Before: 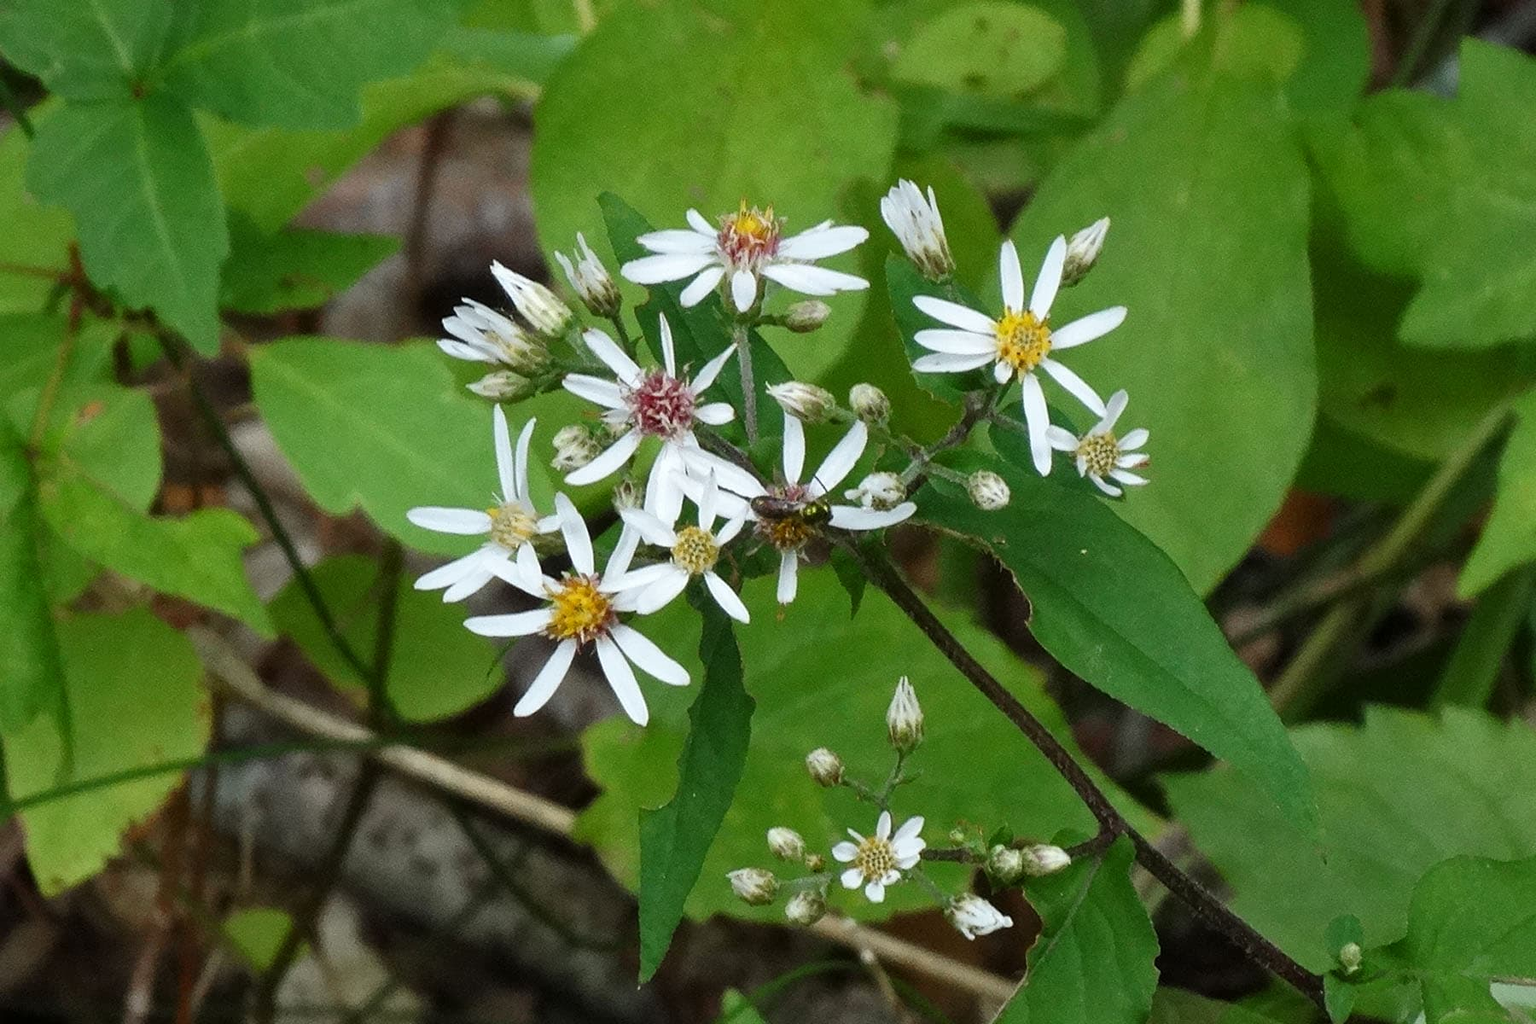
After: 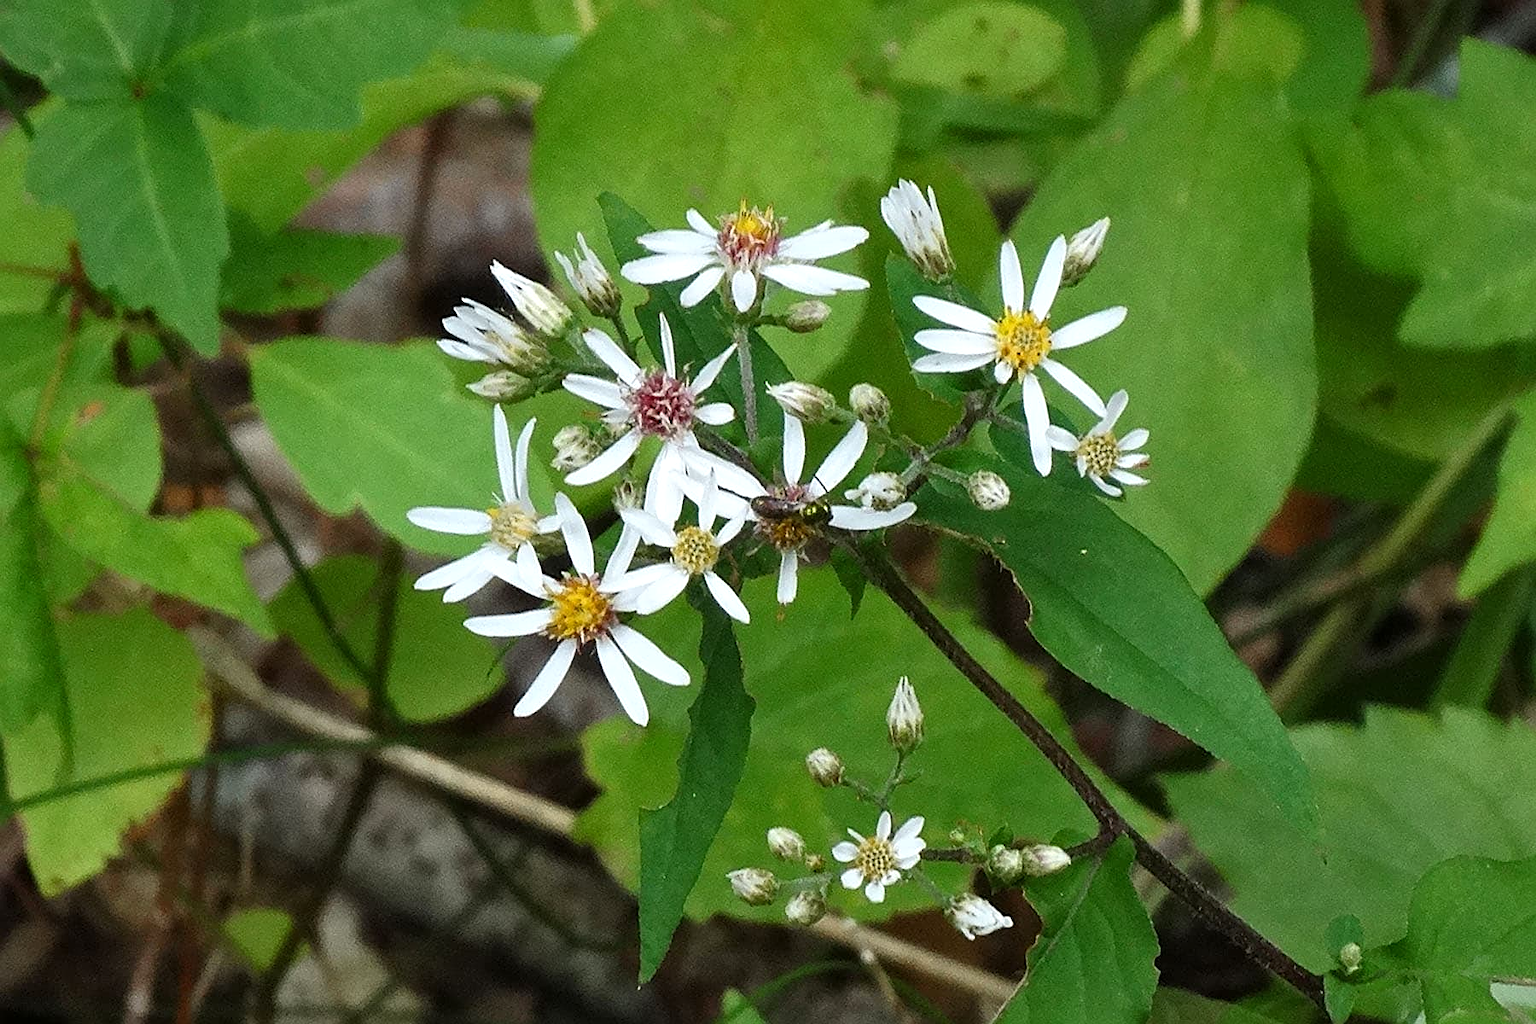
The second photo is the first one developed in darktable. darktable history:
sharpen: on, module defaults
levels: levels [0, 0.474, 0.947]
